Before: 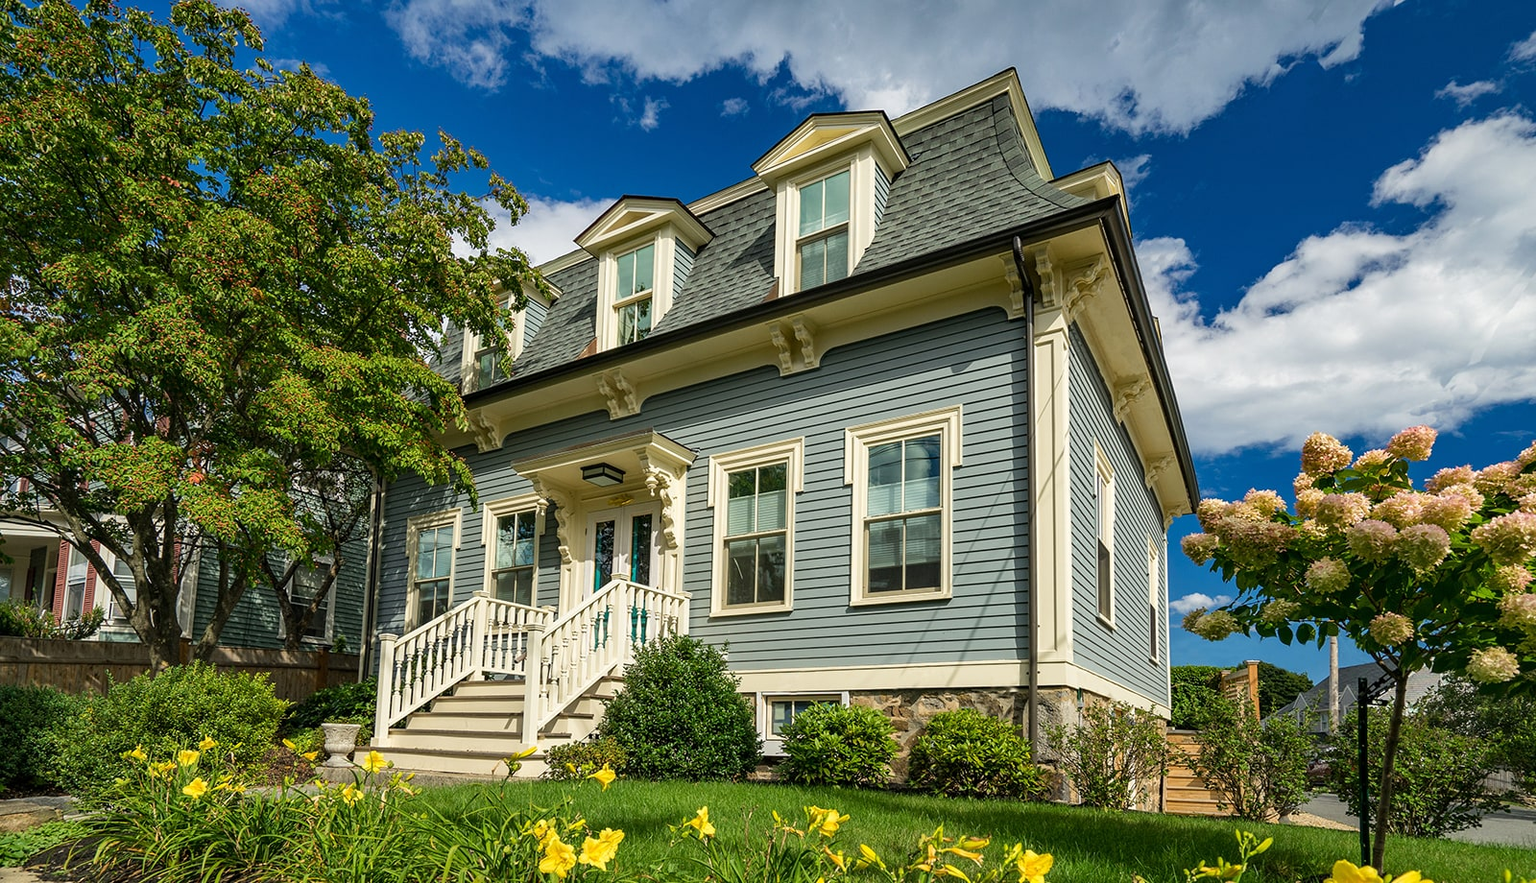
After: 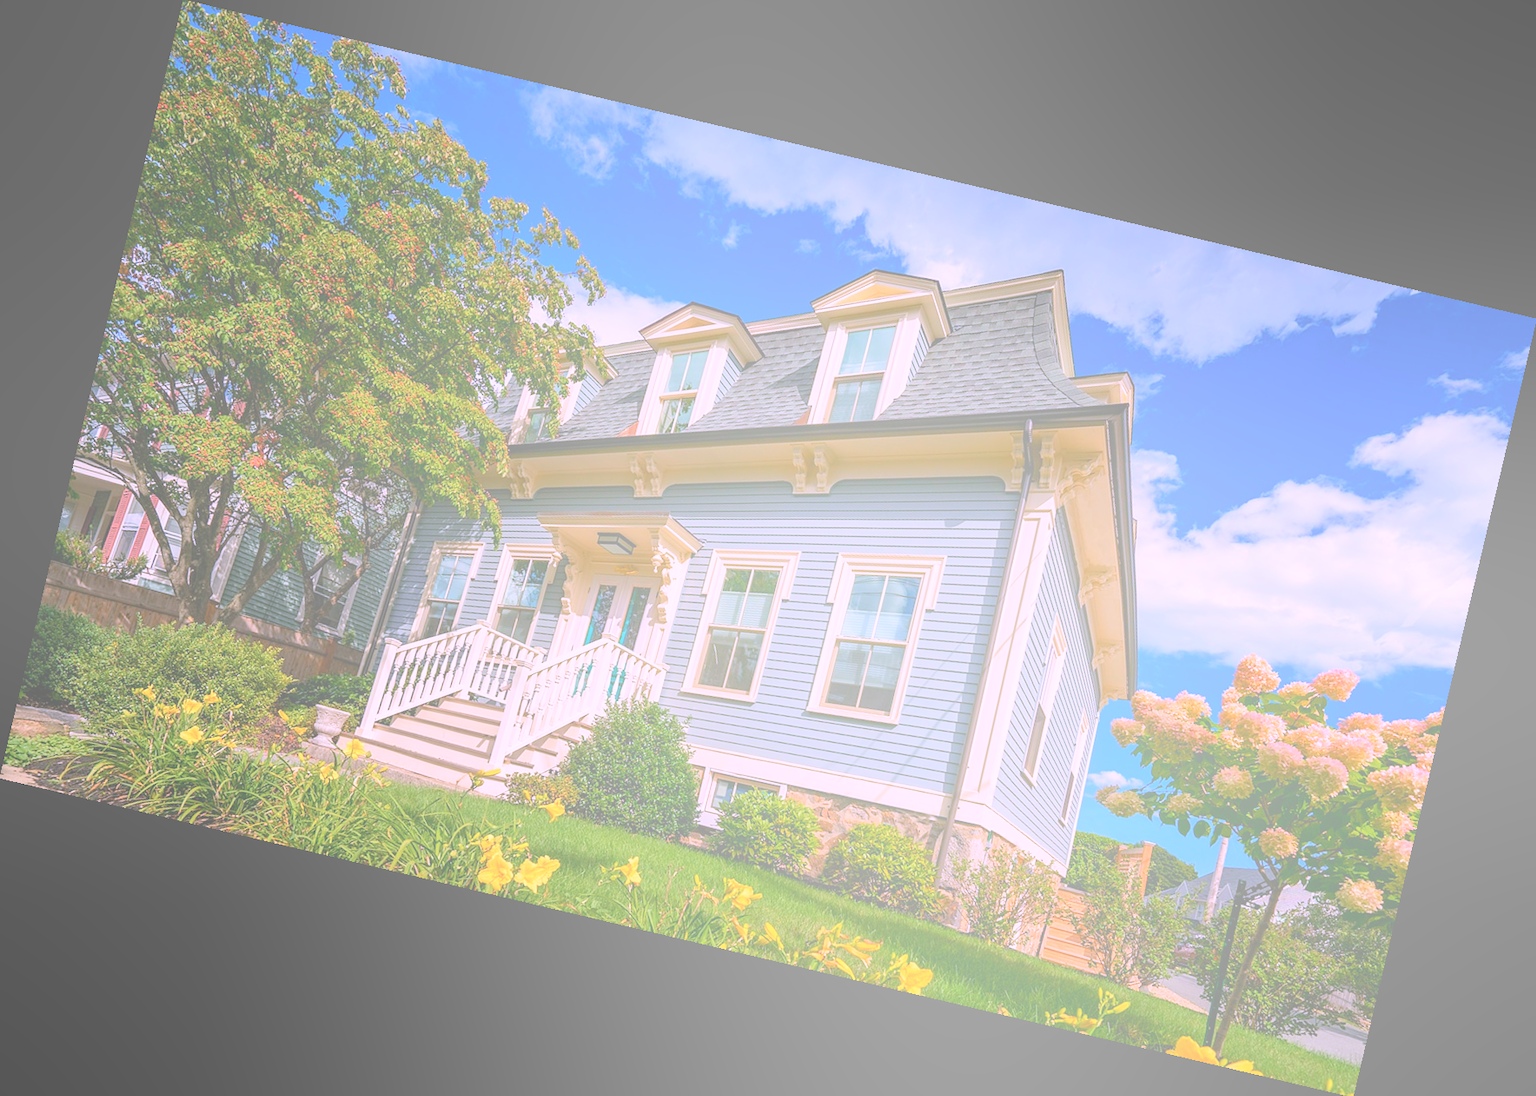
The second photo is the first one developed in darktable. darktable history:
rotate and perspective: rotation 13.27°, automatic cropping off
bloom: size 85%, threshold 5%, strength 85%
color correction: highlights a* 15.03, highlights b* -25.07
